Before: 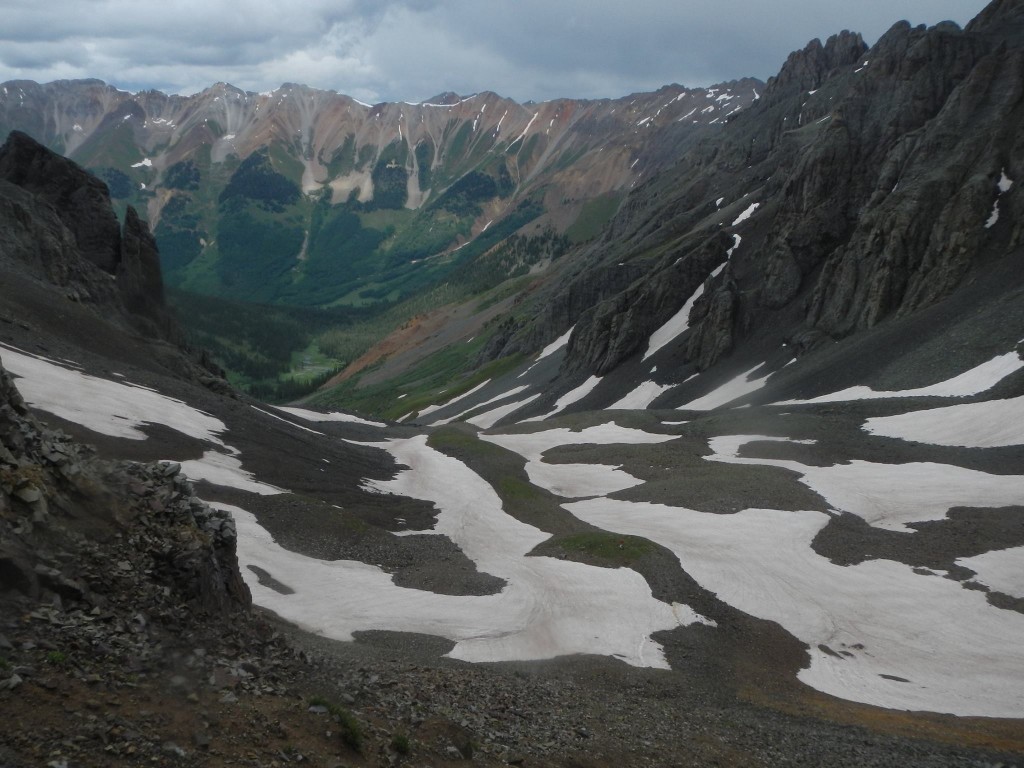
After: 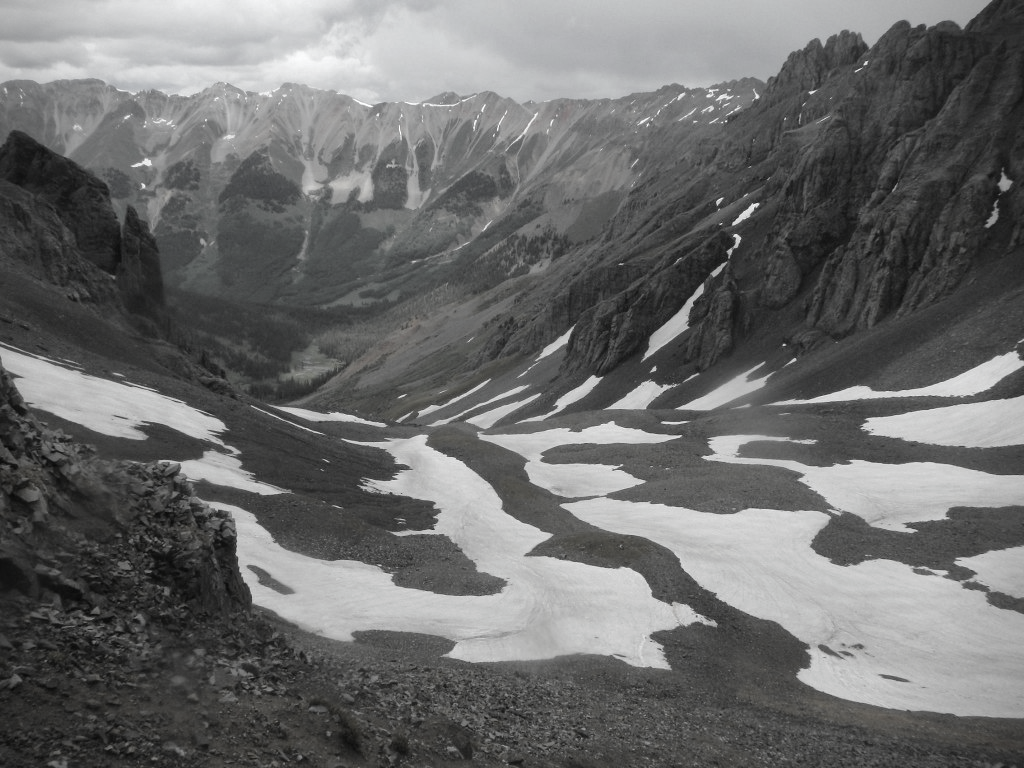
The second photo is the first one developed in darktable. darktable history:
exposure: exposure 0.556 EV, compensate highlight preservation false
vignetting: fall-off start 91.19%
color correction: saturation 0.2
tone curve: curves: ch0 [(0, 0.012) (0.036, 0.035) (0.274, 0.288) (0.504, 0.536) (0.844, 0.84) (1, 0.983)]; ch1 [(0, 0) (0.389, 0.403) (0.462, 0.486) (0.499, 0.498) (0.511, 0.502) (0.536, 0.547) (0.579, 0.578) (0.626, 0.645) (0.749, 0.781) (1, 1)]; ch2 [(0, 0) (0.457, 0.486) (0.5, 0.5) (0.557, 0.561) (0.614, 0.622) (0.704, 0.732) (1, 1)], color space Lab, independent channels, preserve colors none
